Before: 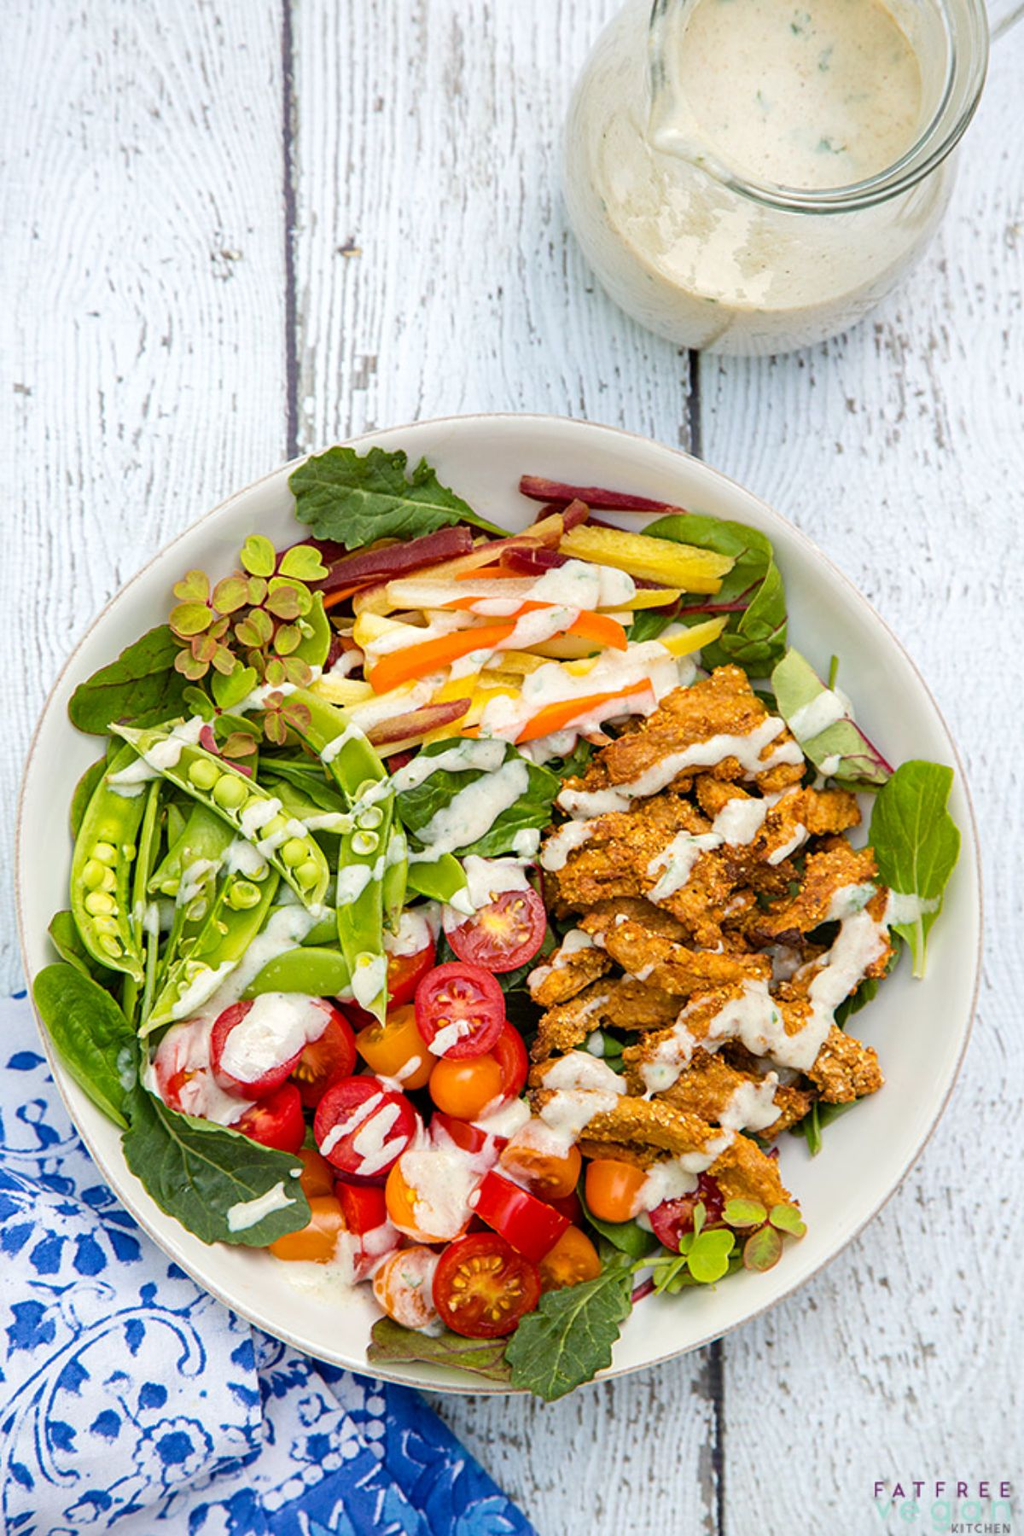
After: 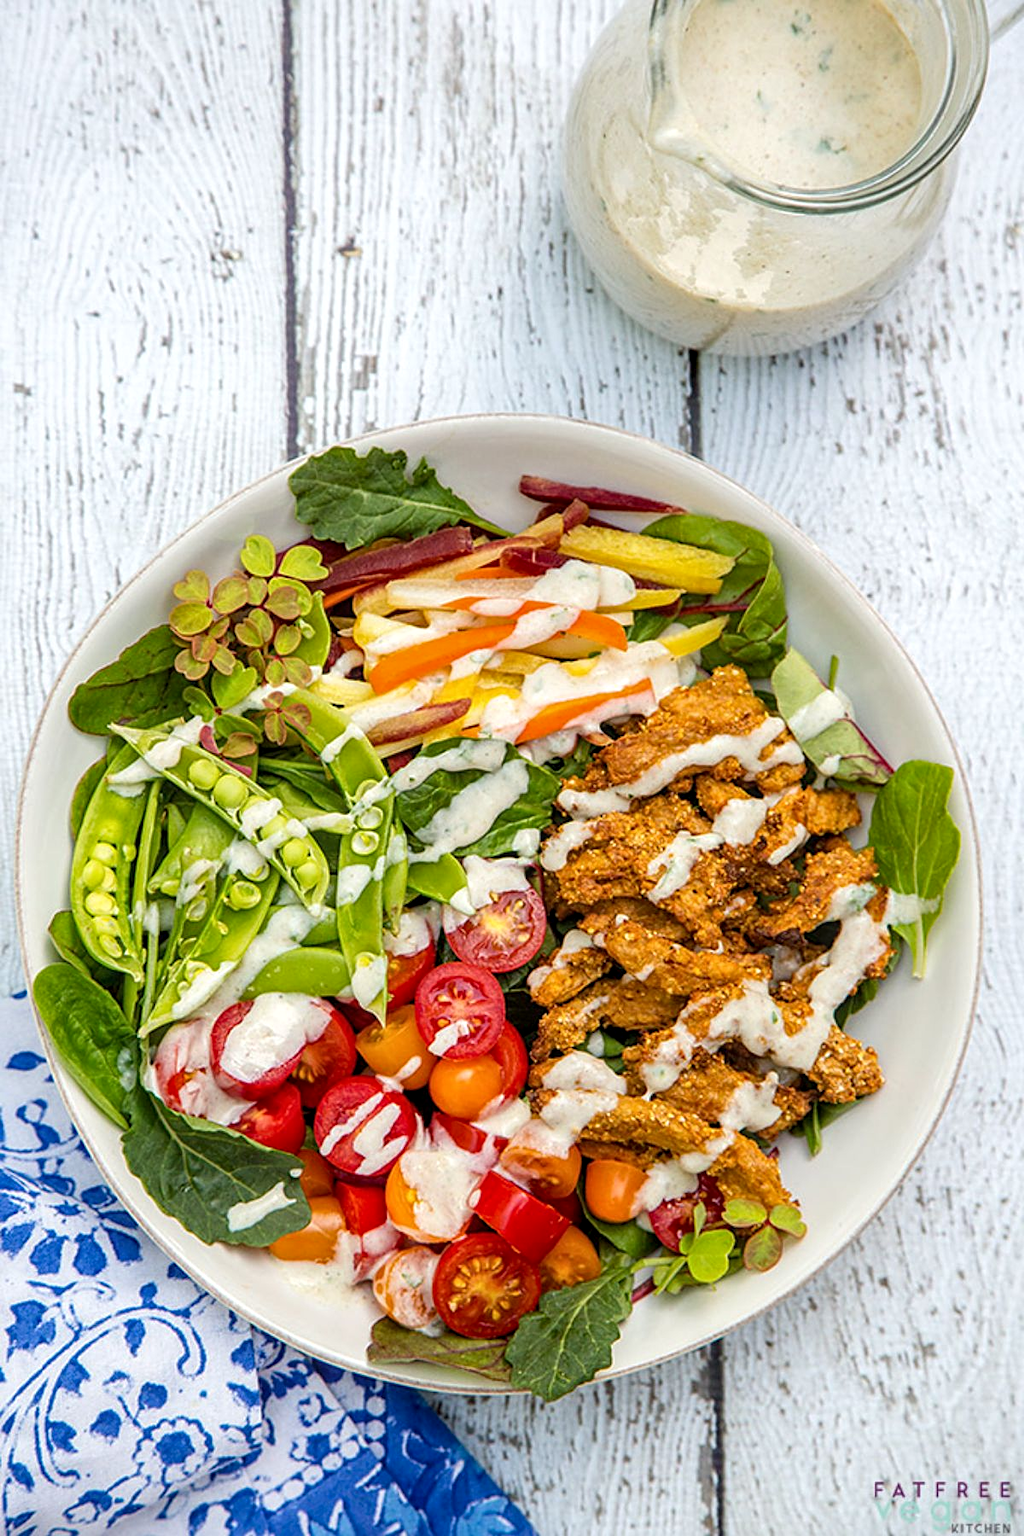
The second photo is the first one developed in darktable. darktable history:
sharpen: amount 0.213
local contrast: on, module defaults
